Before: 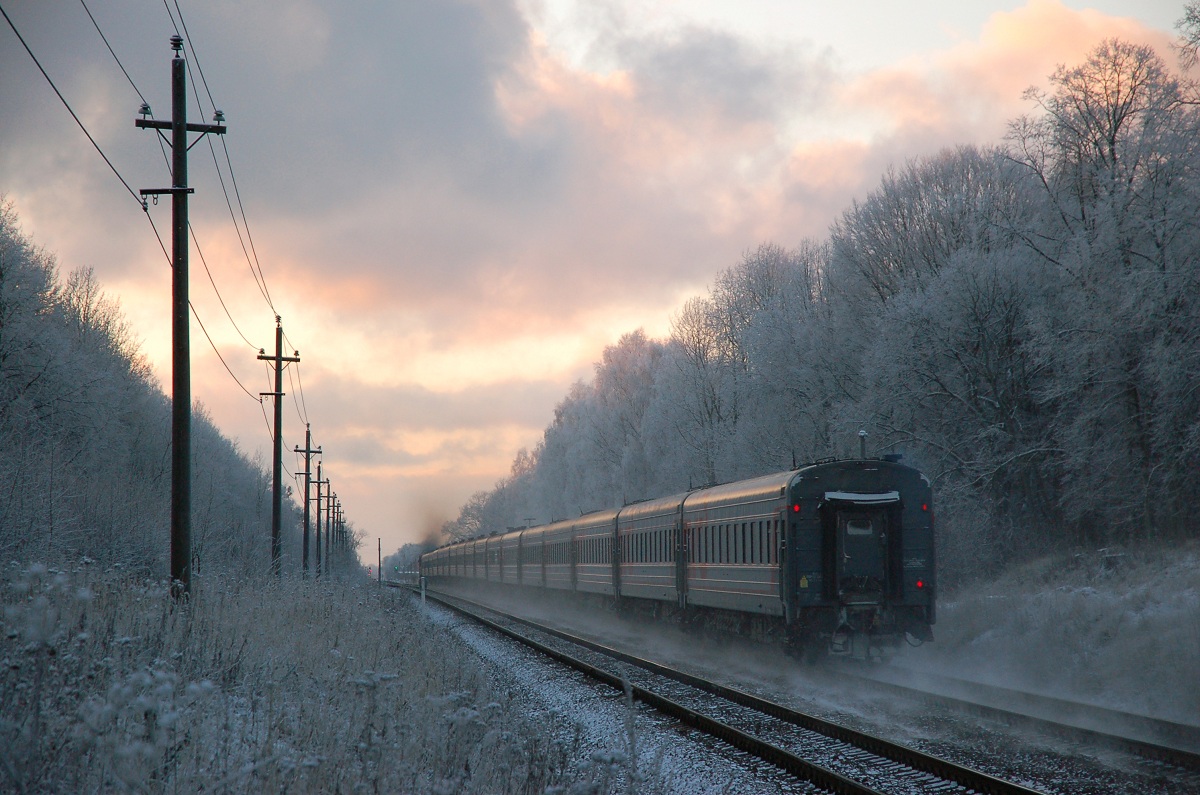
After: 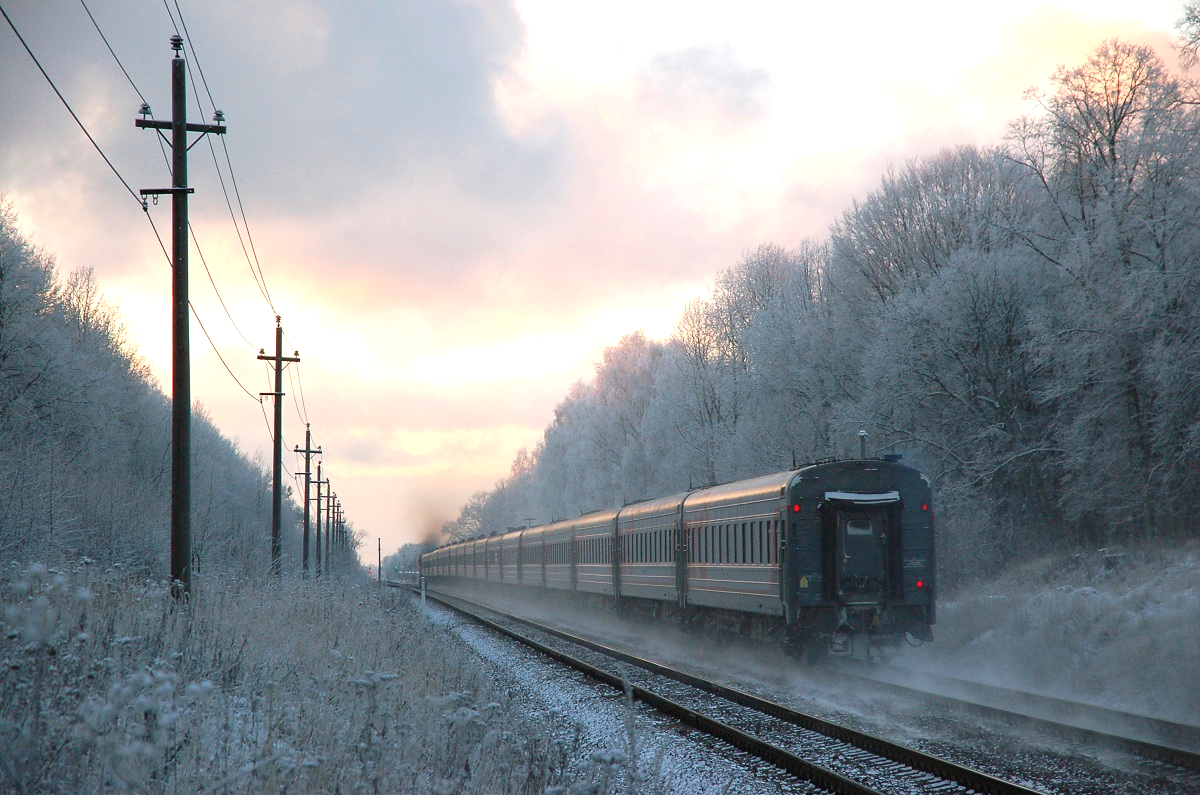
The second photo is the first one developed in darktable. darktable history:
exposure: exposure 0.69 EV, compensate highlight preservation false
